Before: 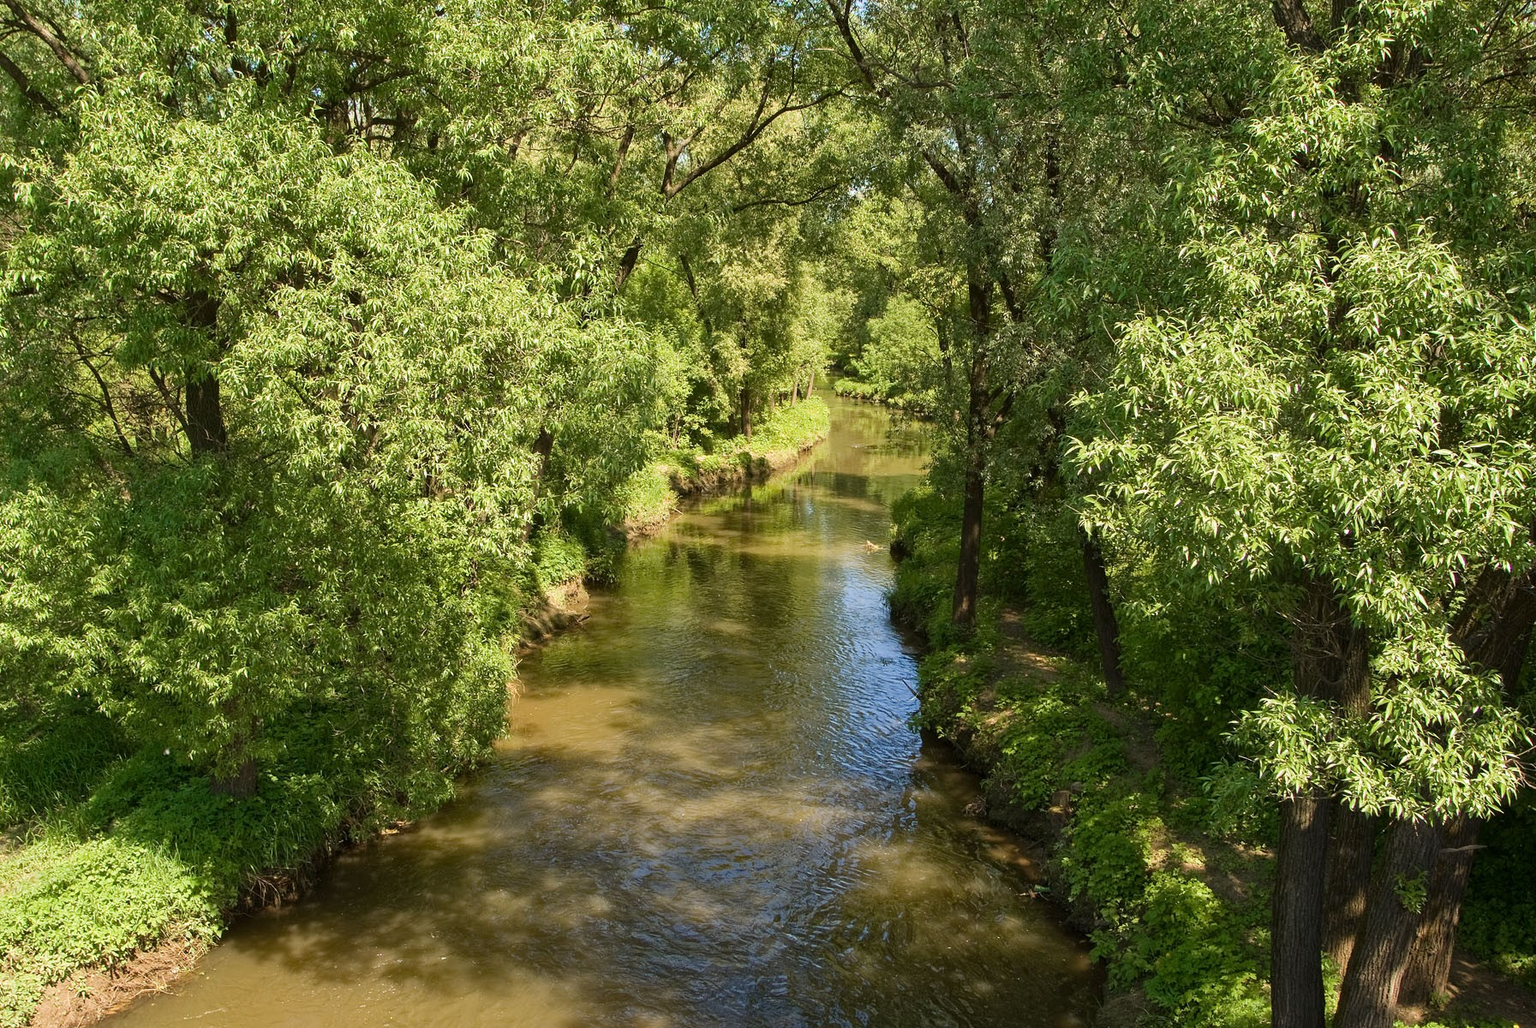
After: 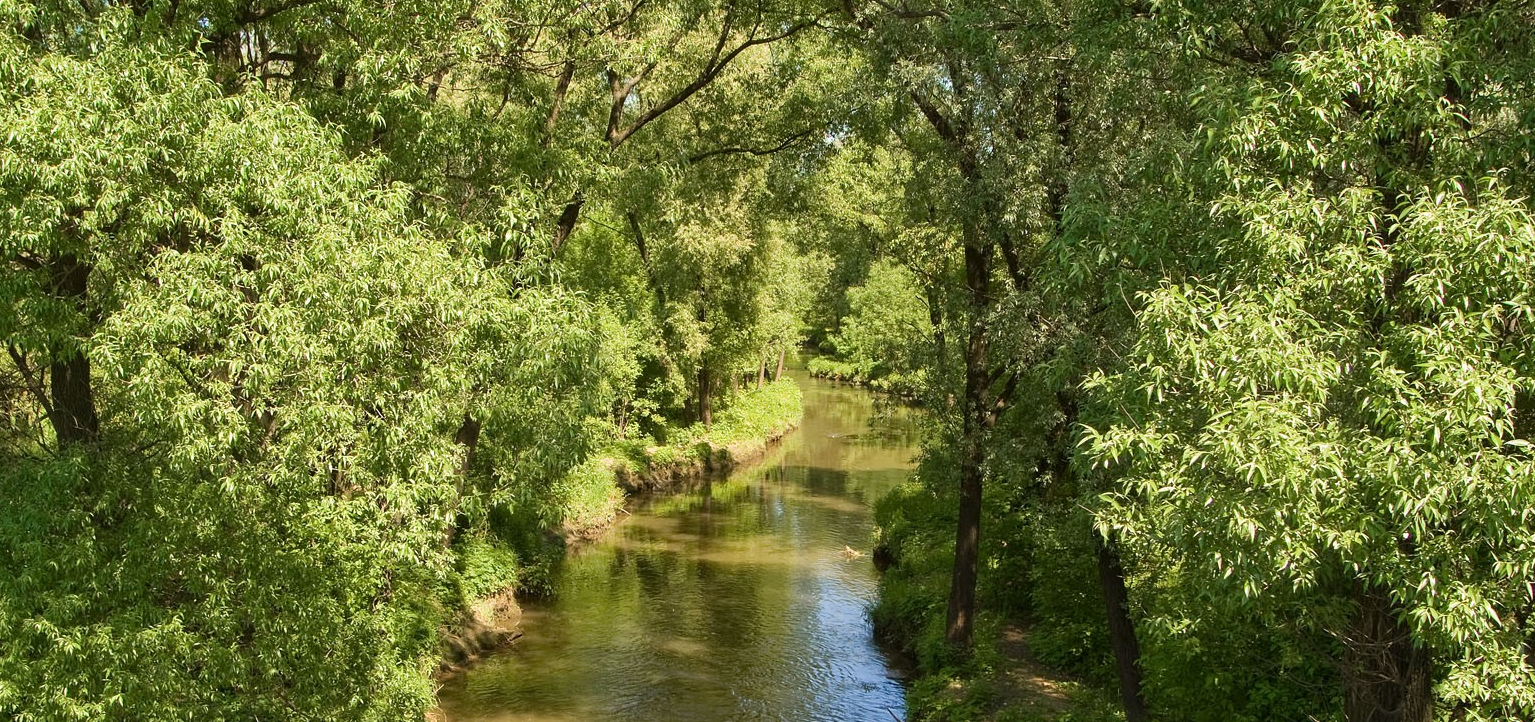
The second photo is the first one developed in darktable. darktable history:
crop and rotate: left 9.286%, top 7.087%, right 5.067%, bottom 32.704%
